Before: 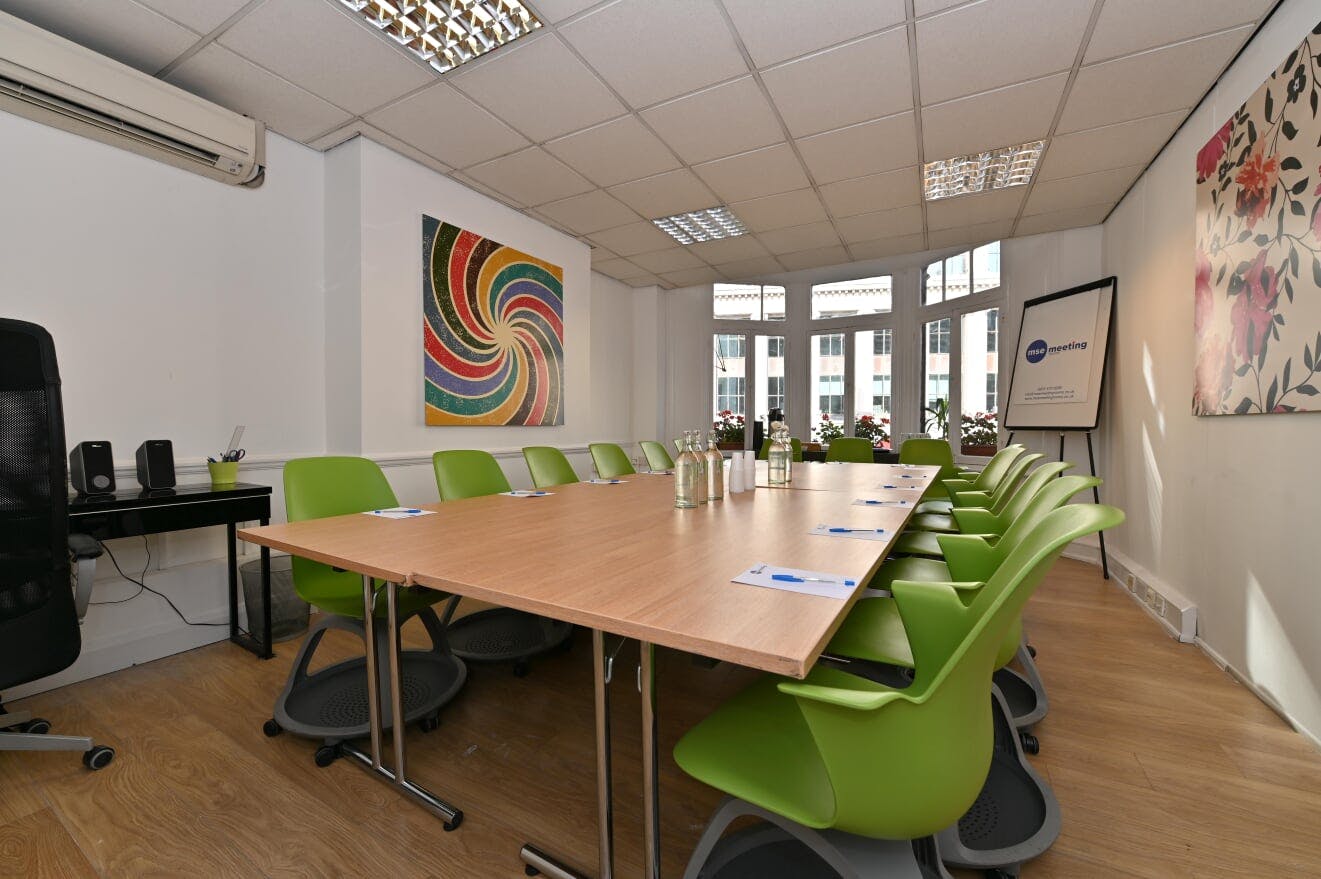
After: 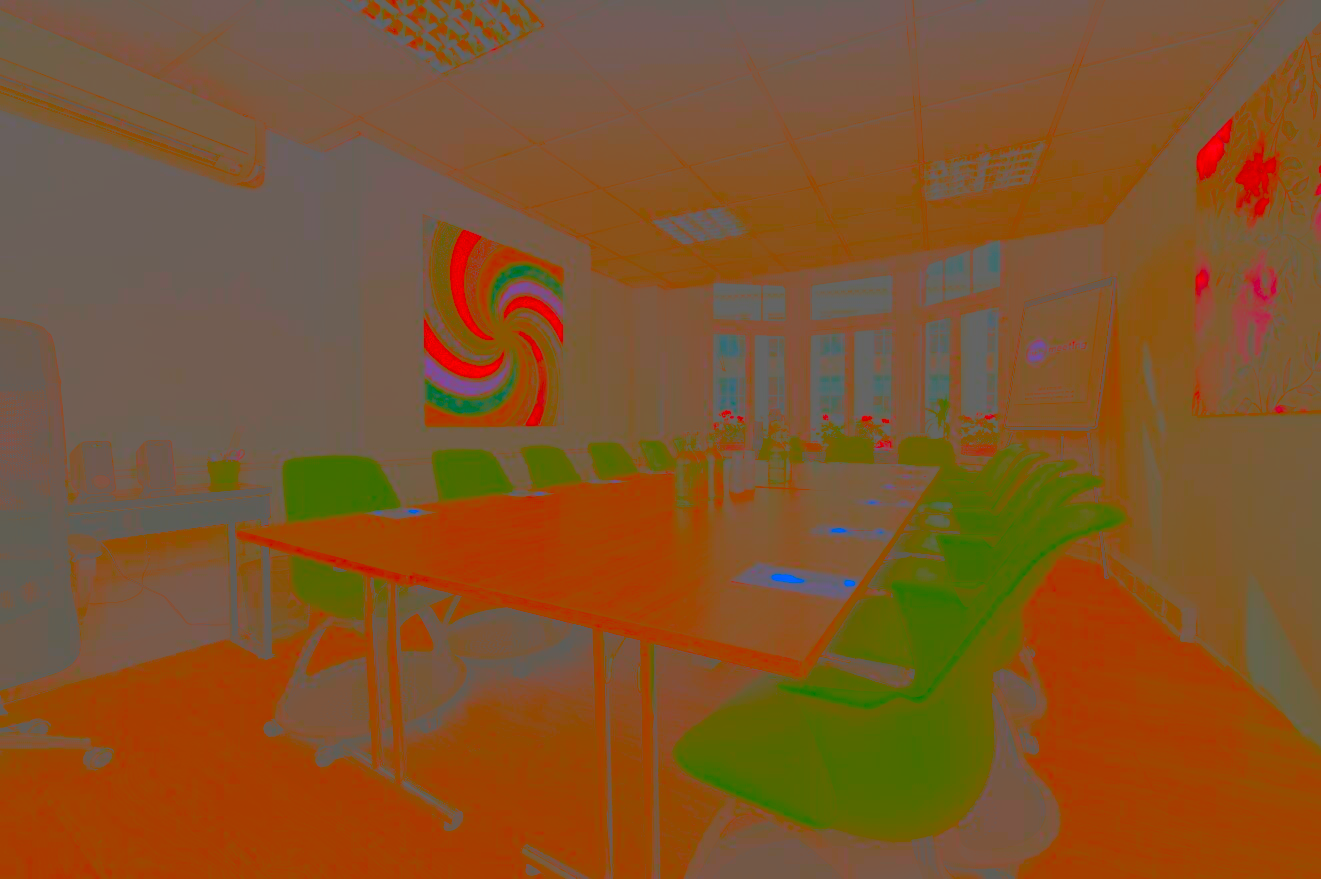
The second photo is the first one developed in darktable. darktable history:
shadows and highlights: on, module defaults
local contrast: on, module defaults
contrast brightness saturation: contrast -0.975, brightness -0.179, saturation 0.733
color balance rgb: shadows lift › chroma 9.78%, shadows lift › hue 46.35°, perceptual saturation grading › global saturation 55.784%, perceptual saturation grading › highlights -50.522%, perceptual saturation grading › mid-tones 40.386%, perceptual saturation grading › shadows 30.456%, perceptual brilliance grading › global brilliance 2.719%, perceptual brilliance grading › highlights -3.242%, perceptual brilliance grading › shadows 2.941%, global vibrance 20%
